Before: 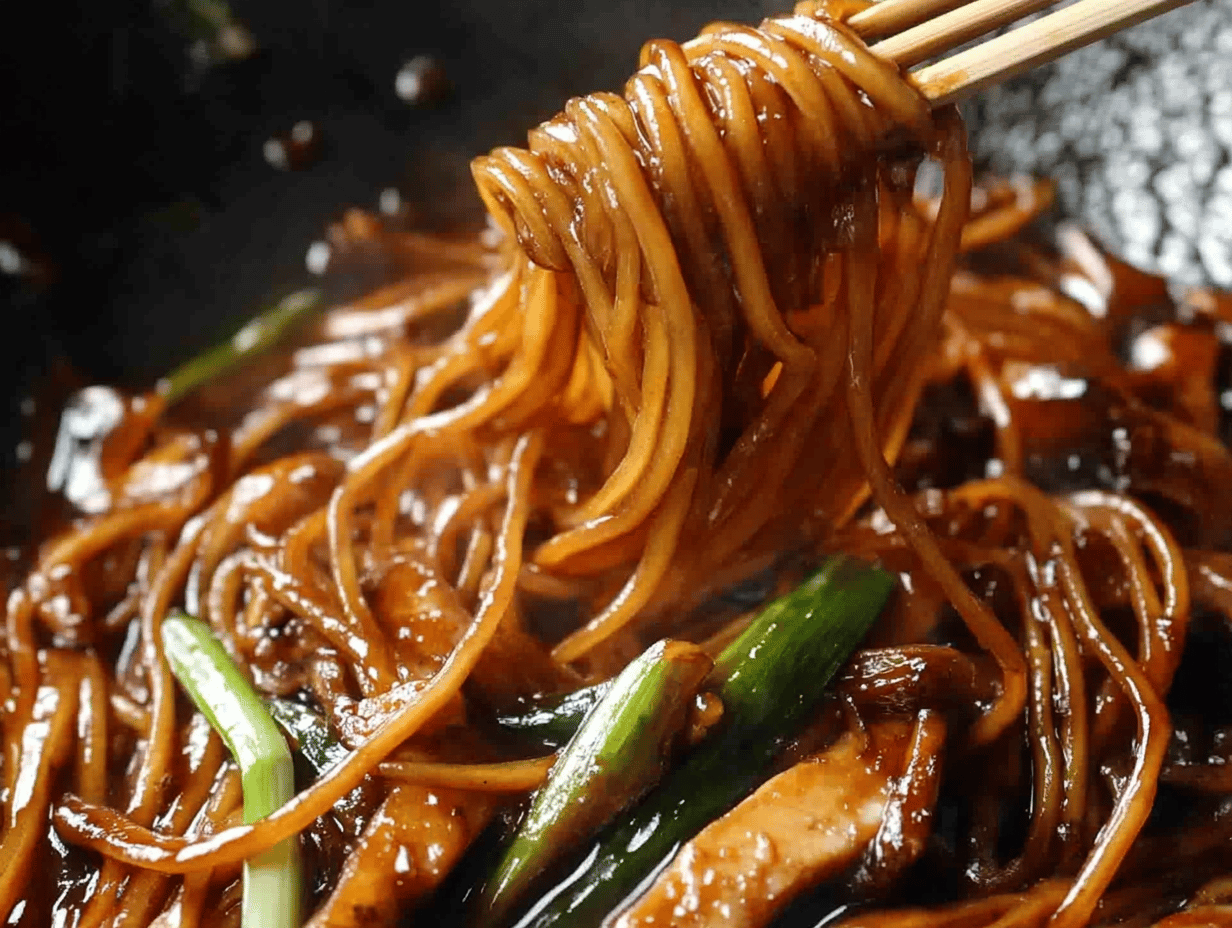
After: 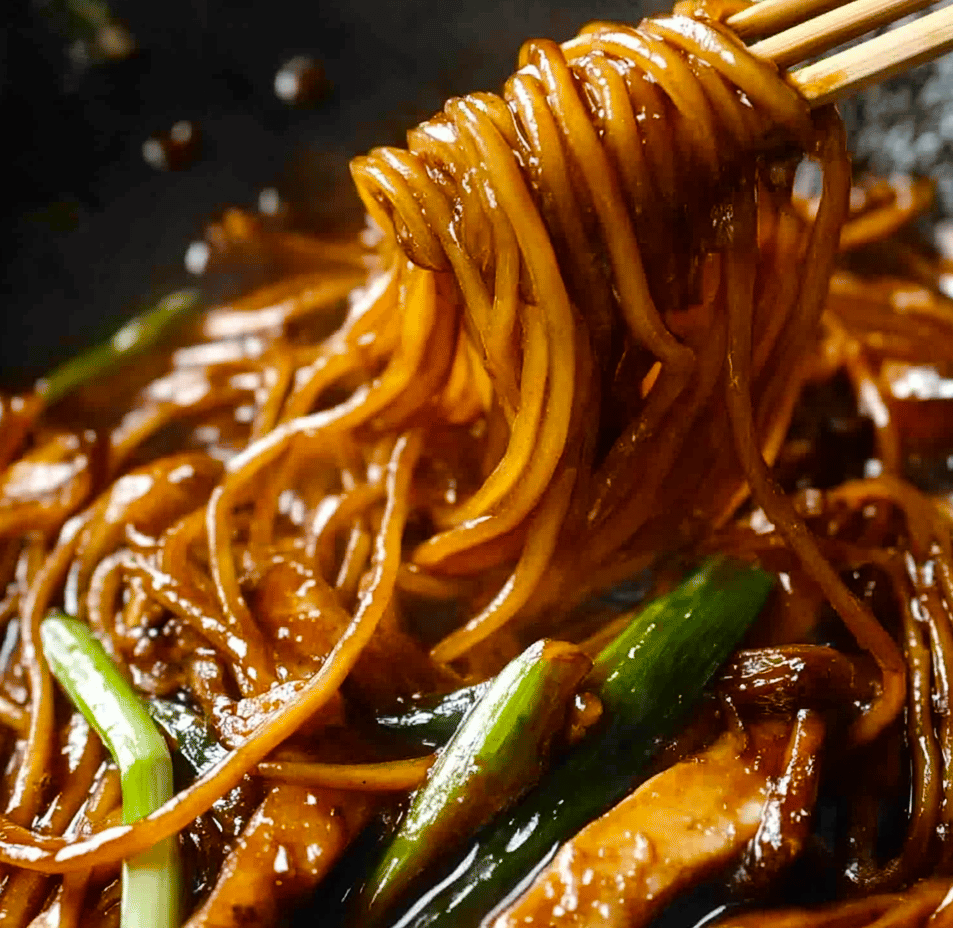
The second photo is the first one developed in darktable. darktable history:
color balance rgb: shadows lift › luminance -19.719%, perceptual saturation grading › global saturation 34.599%, perceptual saturation grading › highlights -29.878%, perceptual saturation grading › shadows 35.905%, global vibrance 25.118%
crop: left 9.88%, right 12.751%
